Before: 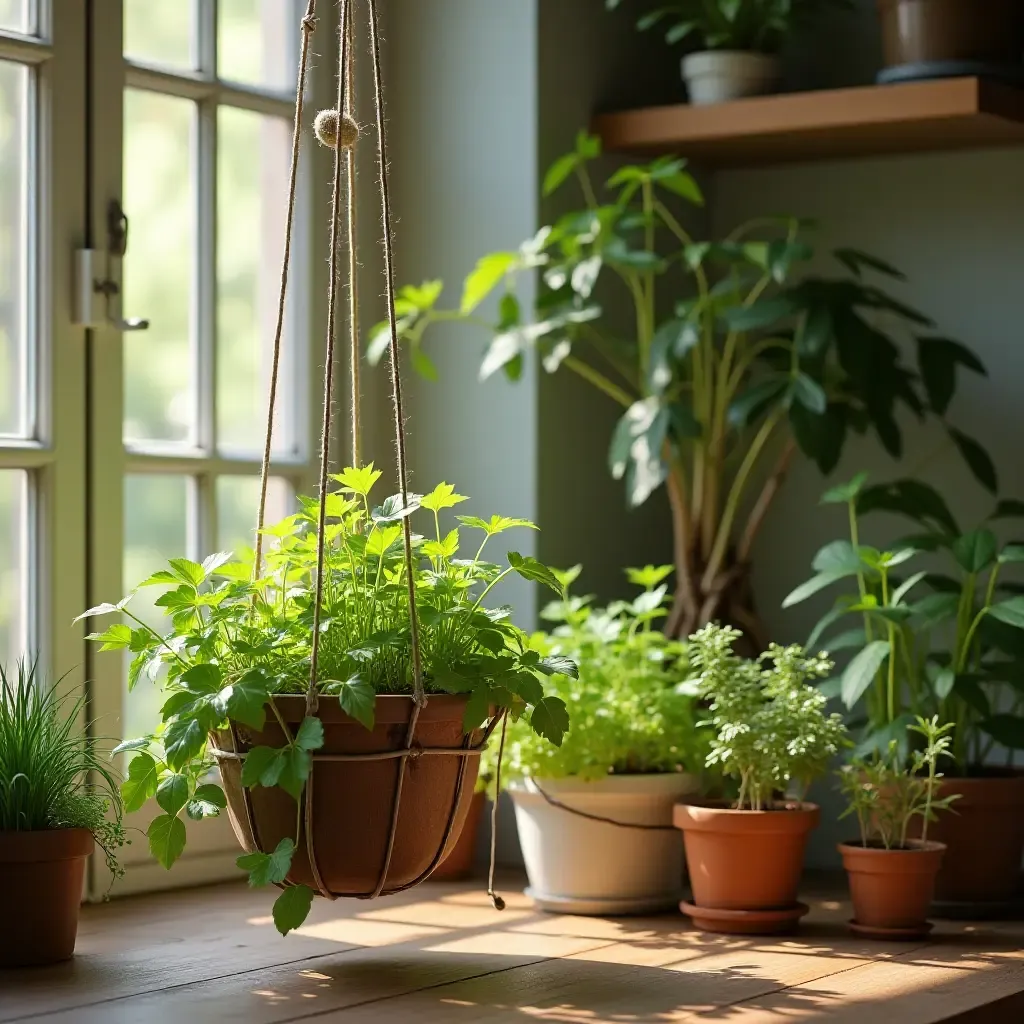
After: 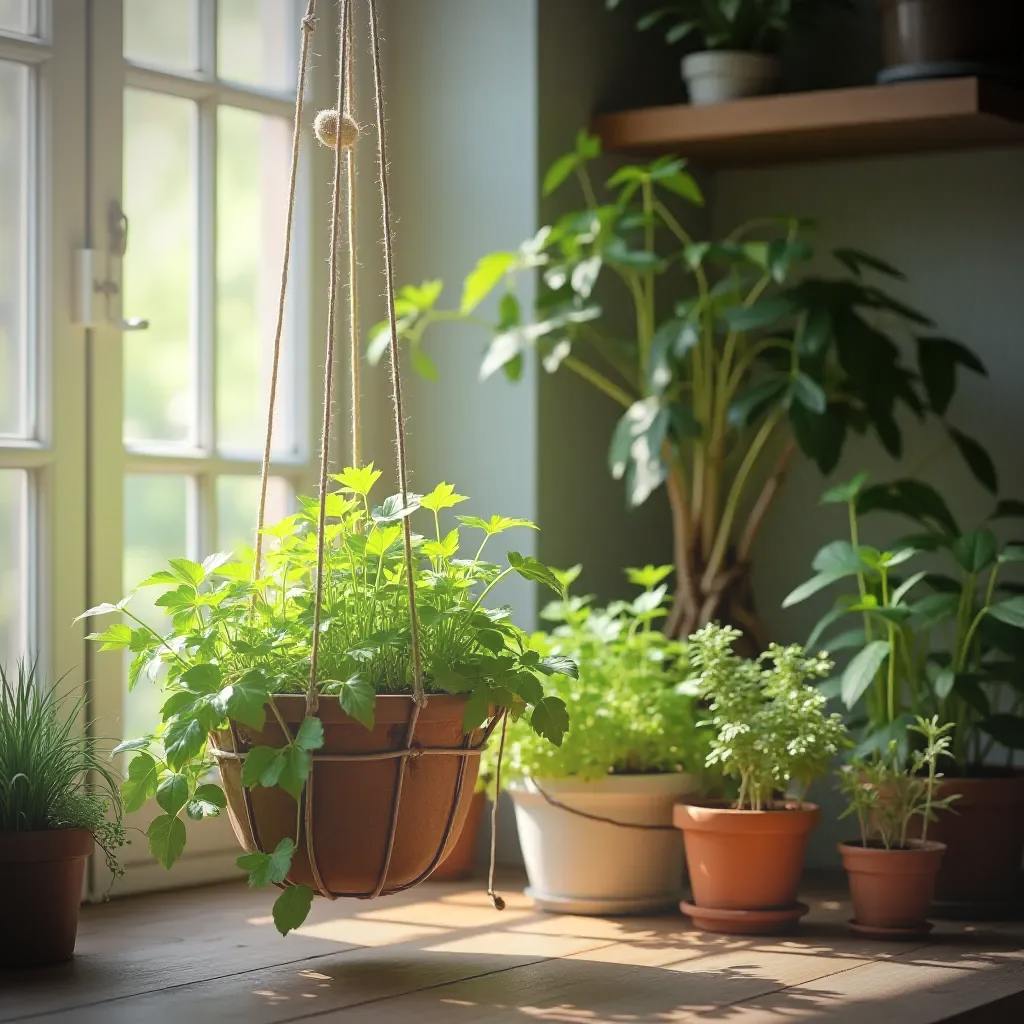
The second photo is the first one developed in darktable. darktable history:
bloom: size 38%, threshold 95%, strength 30%
color correction: saturation 0.98
vignetting: unbound false
